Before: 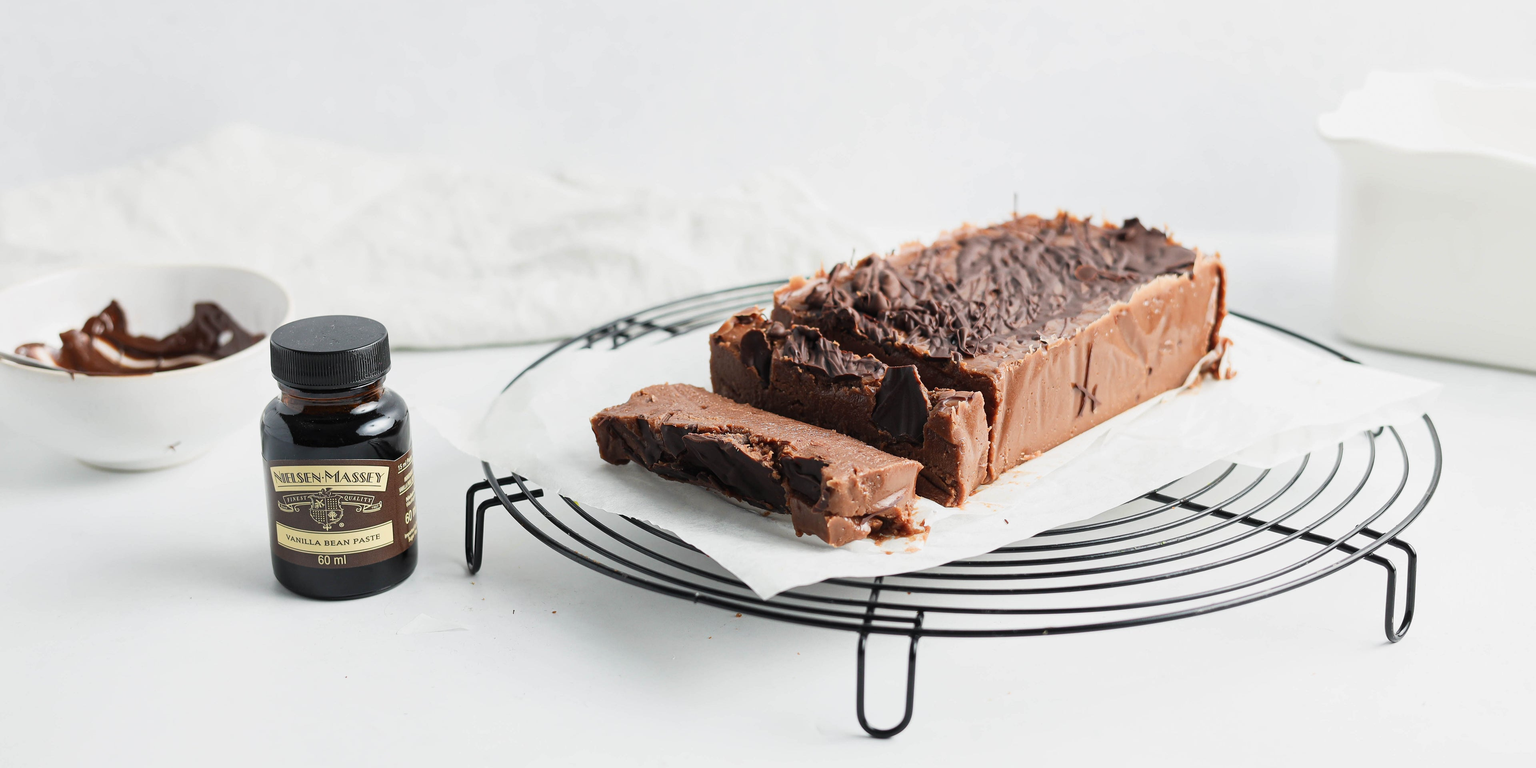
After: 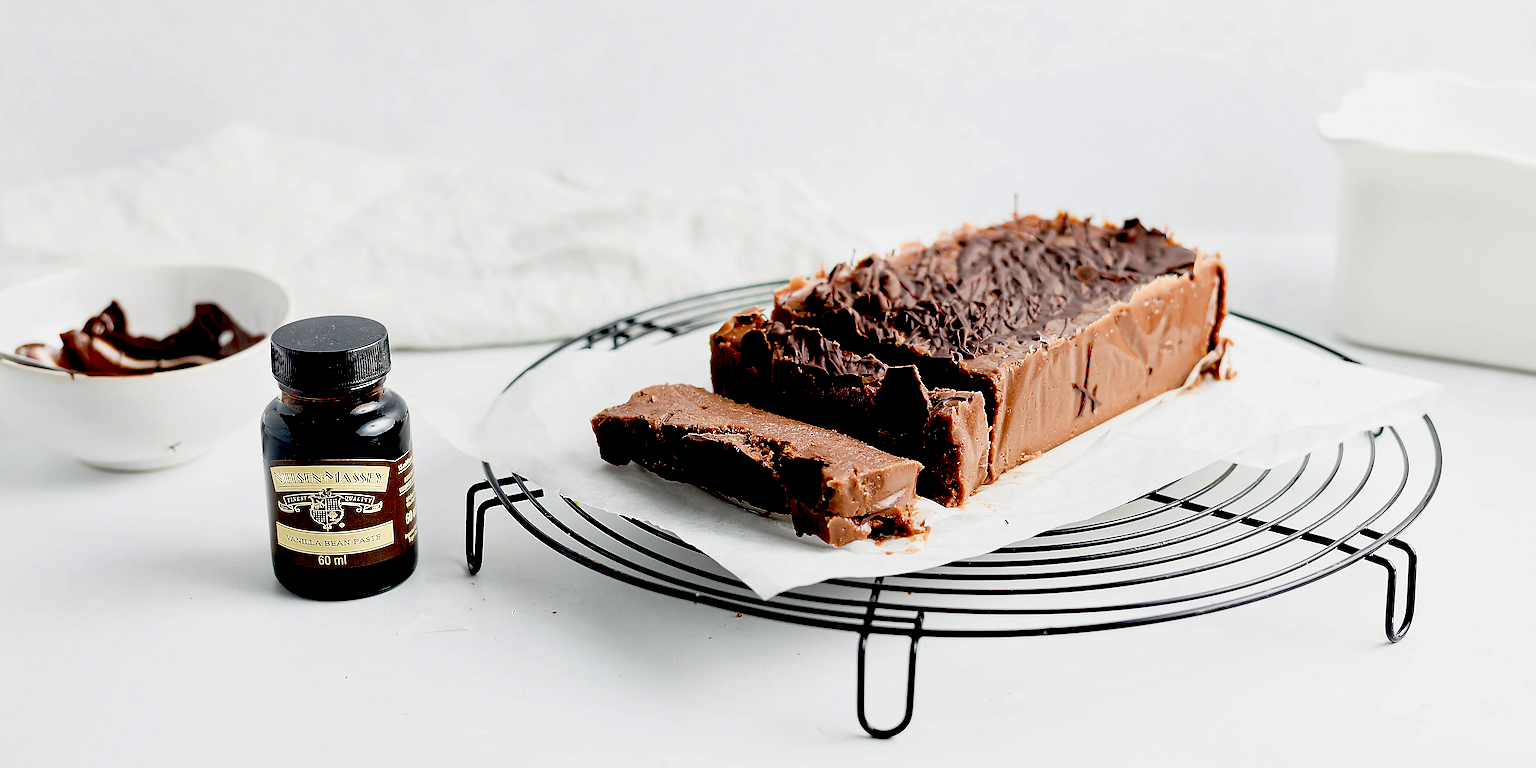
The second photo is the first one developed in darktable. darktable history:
tone equalizer: on, module defaults
exposure: black level correction 0.058, compensate exposure bias true, compensate highlight preservation false
sharpen: radius 1.365, amount 1.267, threshold 0.621
